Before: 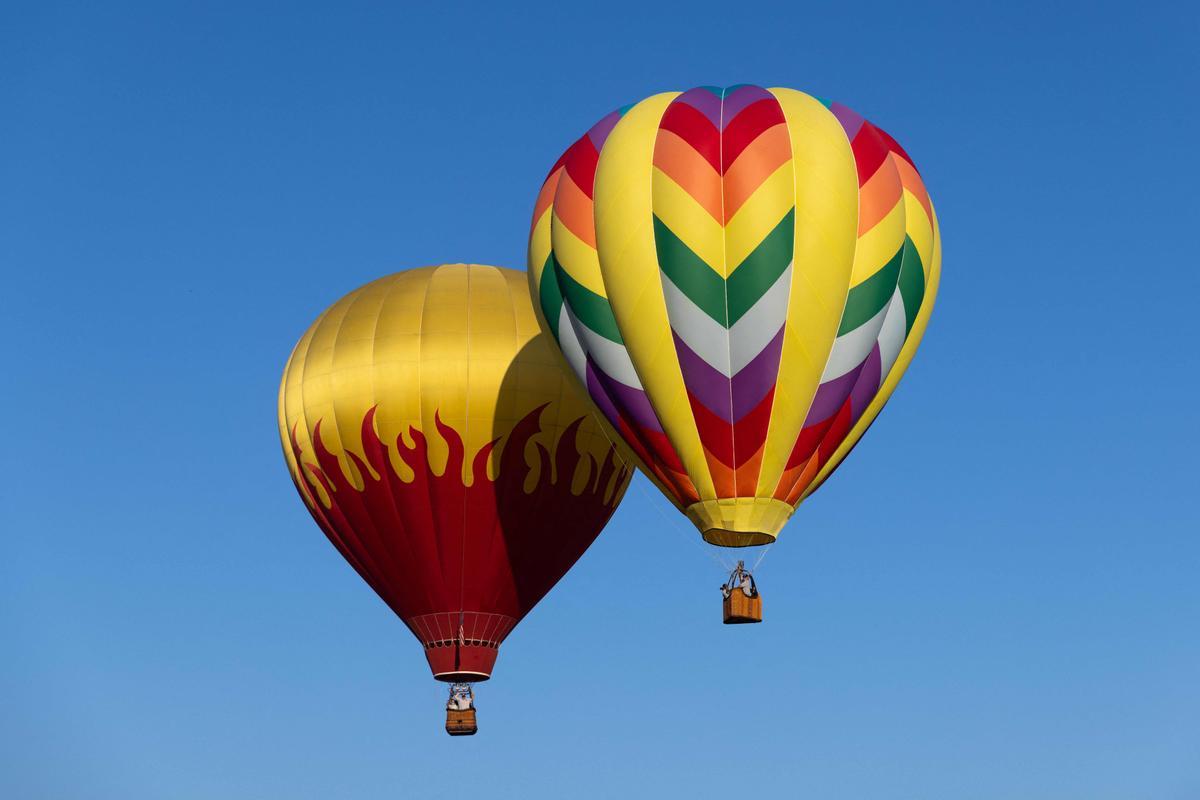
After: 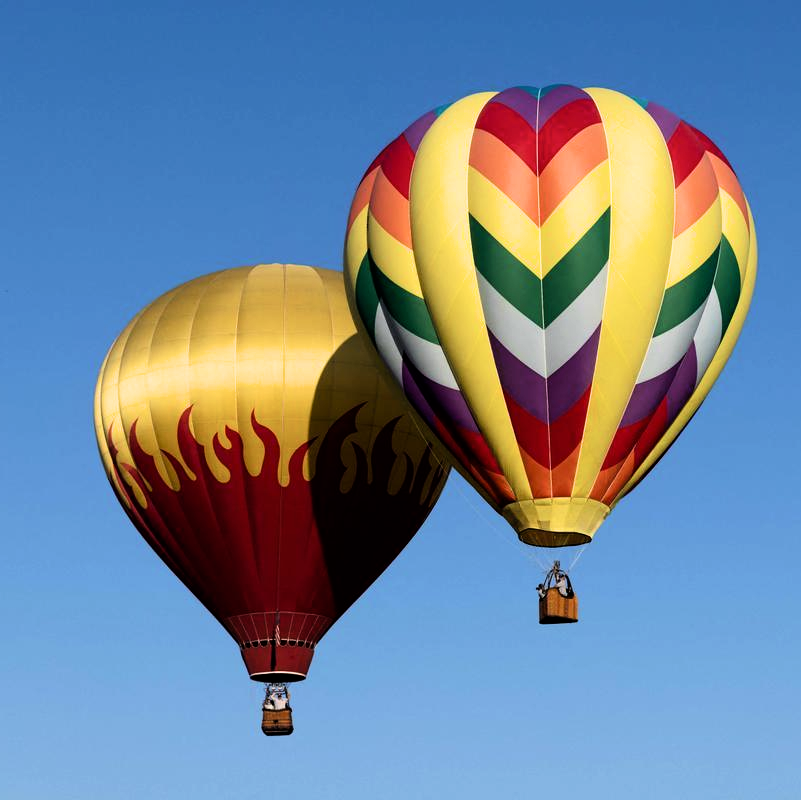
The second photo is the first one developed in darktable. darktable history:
filmic rgb: black relative exposure -6.39 EV, white relative exposure 2.43 EV, threshold 2.97 EV, target white luminance 99.854%, hardness 5.25, latitude 0.855%, contrast 1.417, highlights saturation mix 1.66%, iterations of high-quality reconstruction 0, enable highlight reconstruction true
crop: left 15.399%, right 17.844%
